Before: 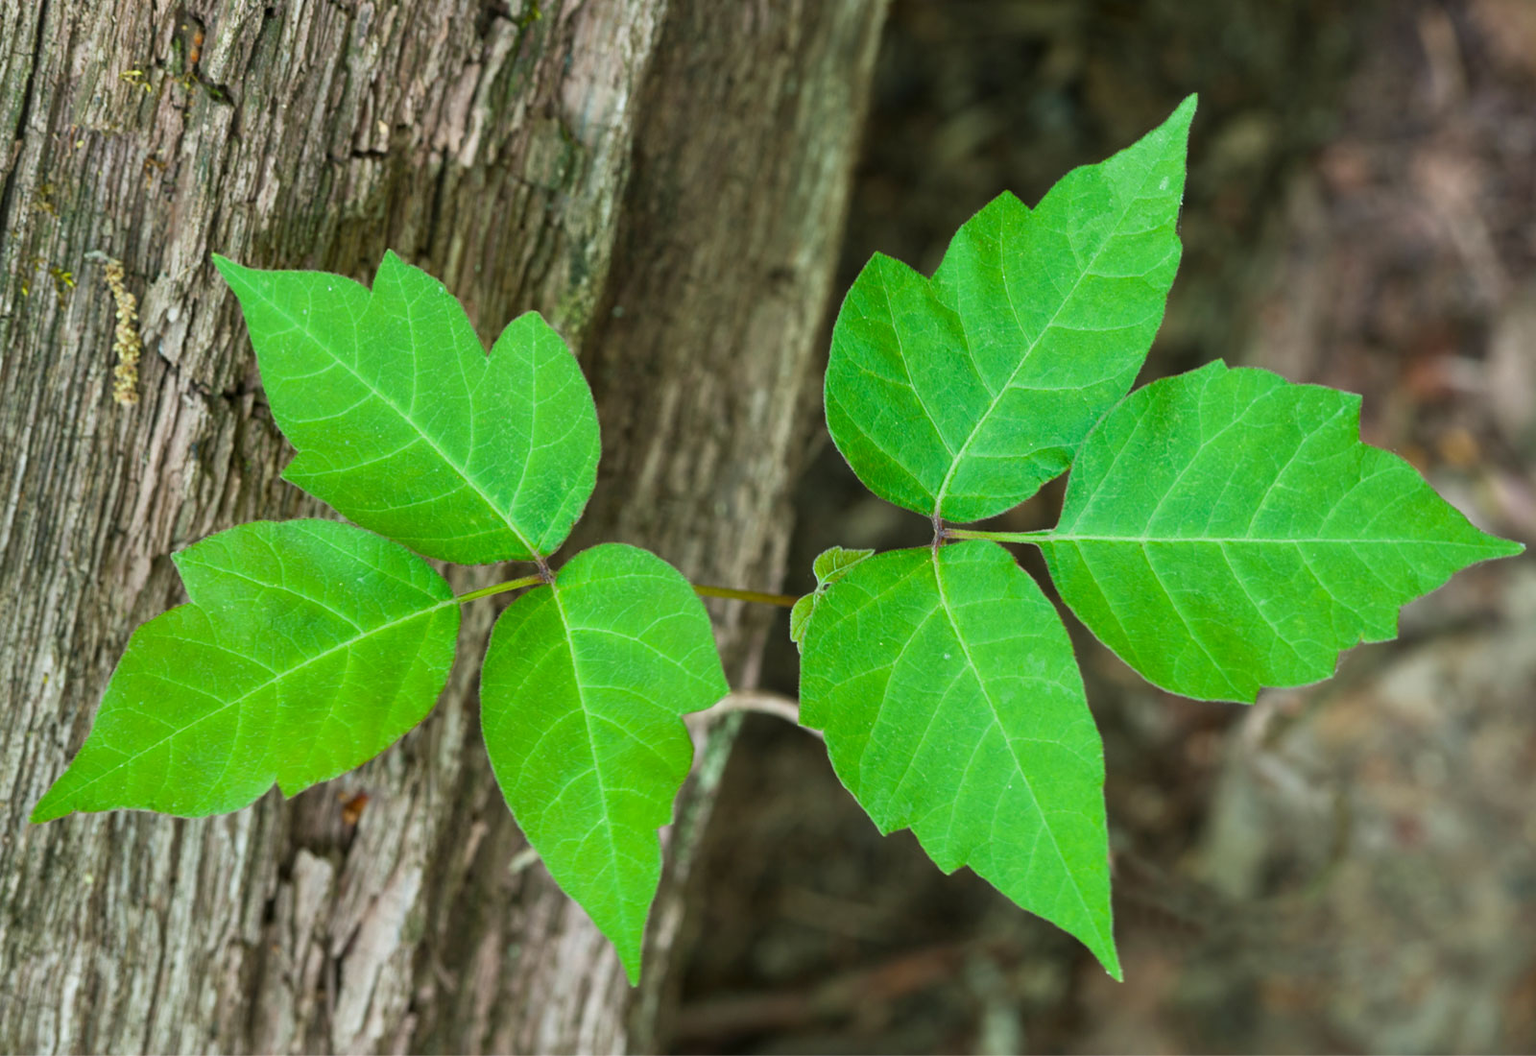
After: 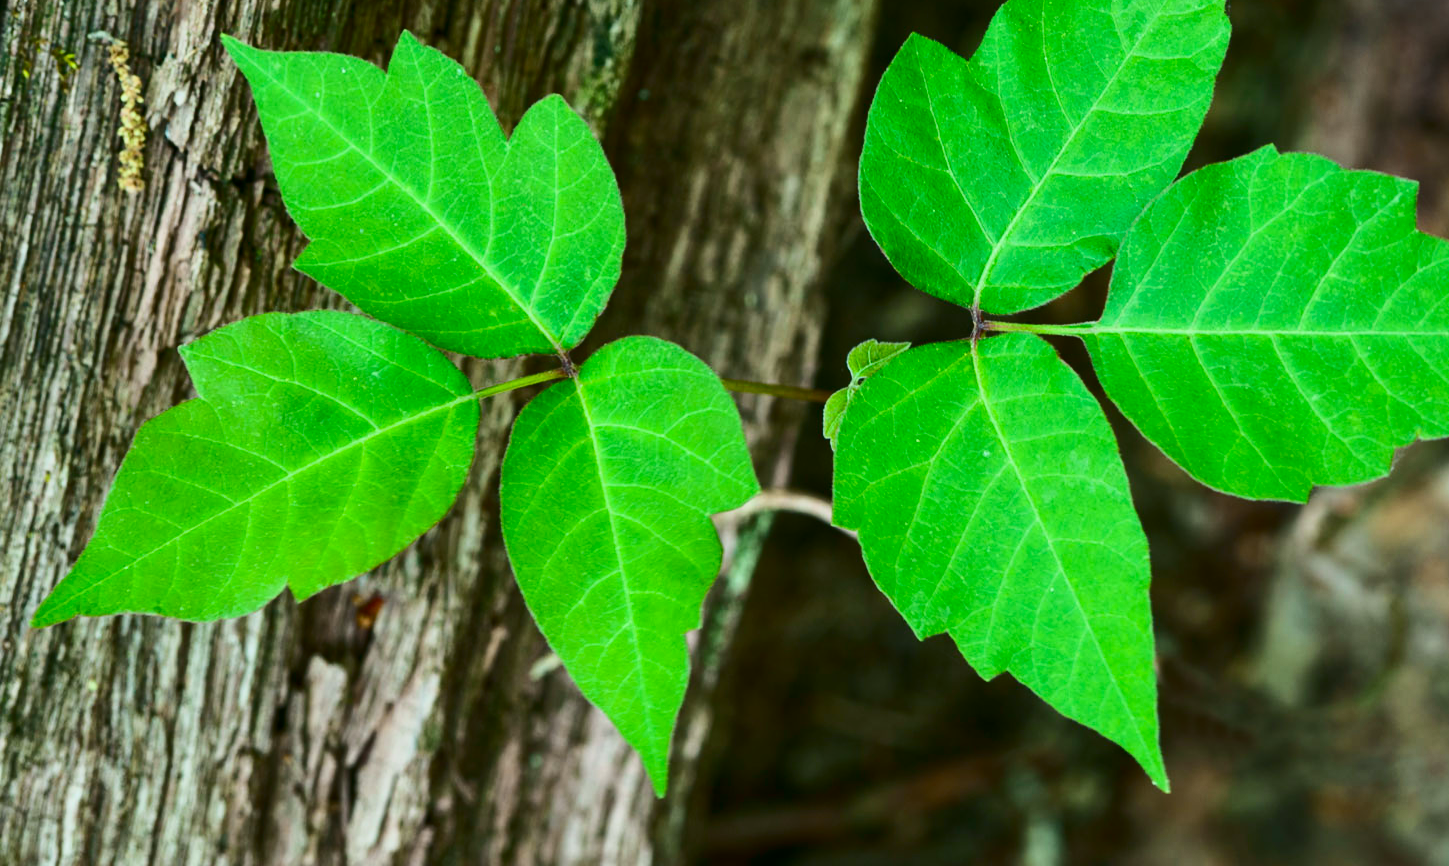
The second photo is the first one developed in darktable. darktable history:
crop: top 20.916%, right 9.437%, bottom 0.316%
contrast brightness saturation: contrast 0.07, brightness -0.13, saturation 0.06
tone curve: curves: ch0 [(0, 0) (0.114, 0.083) (0.303, 0.285) (0.447, 0.51) (0.602, 0.697) (0.772, 0.866) (0.999, 0.978)]; ch1 [(0, 0) (0.389, 0.352) (0.458, 0.433) (0.486, 0.474) (0.509, 0.505) (0.535, 0.528) (0.57, 0.579) (0.696, 0.706) (1, 1)]; ch2 [(0, 0) (0.369, 0.388) (0.449, 0.431) (0.501, 0.5) (0.528, 0.527) (0.589, 0.608) (0.697, 0.721) (1, 1)], color space Lab, independent channels, preserve colors none
